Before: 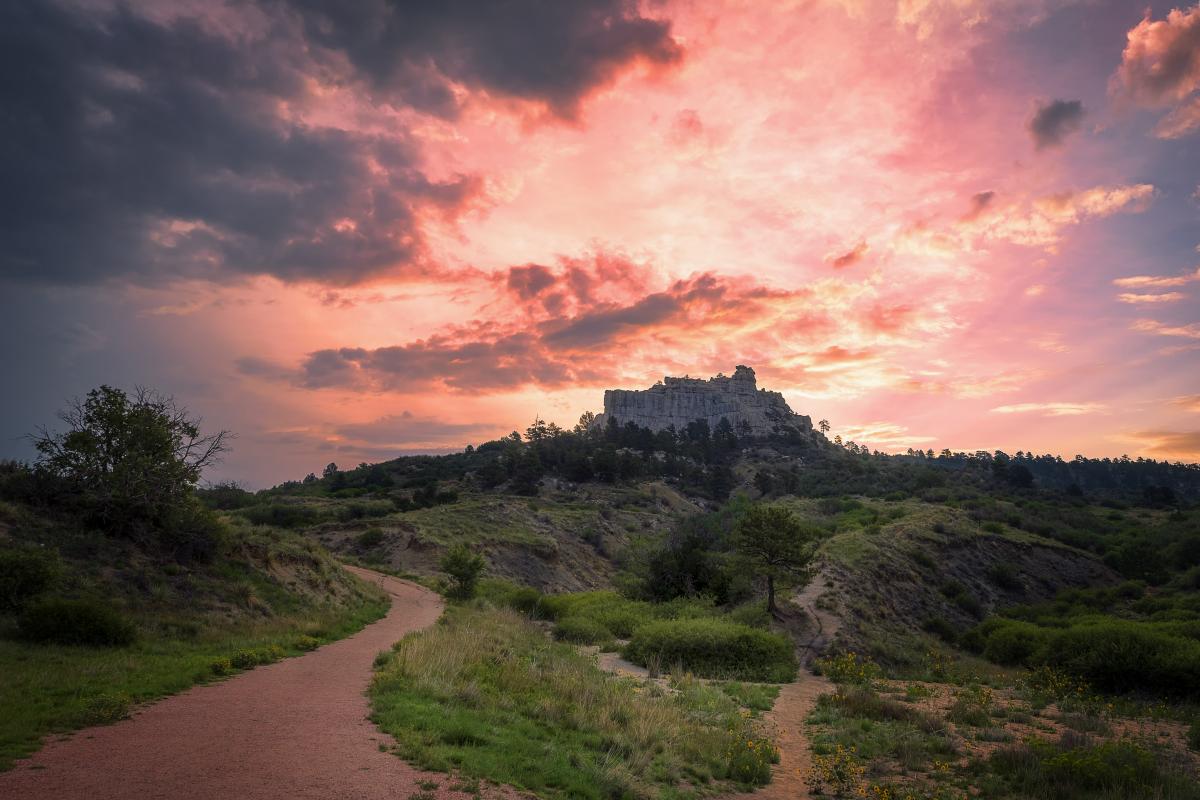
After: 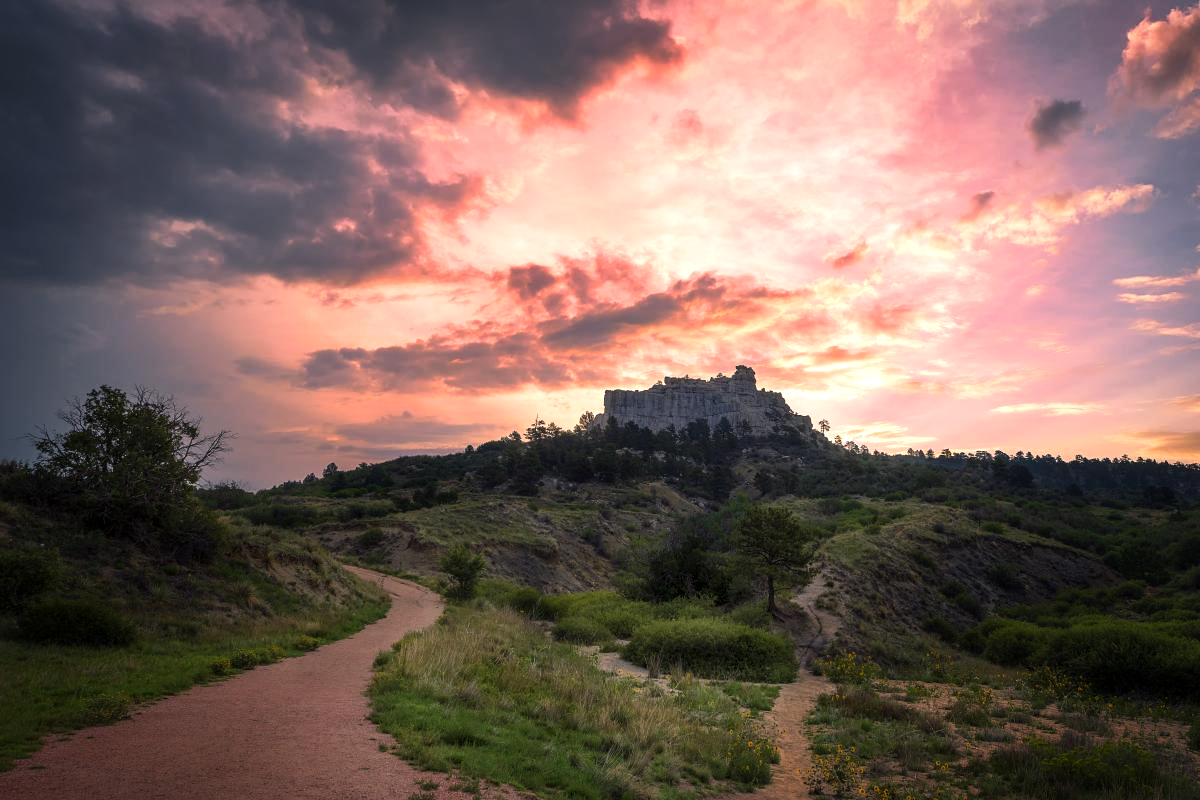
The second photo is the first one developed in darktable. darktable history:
tone equalizer: -8 EV -0.385 EV, -7 EV -0.379 EV, -6 EV -0.324 EV, -5 EV -0.256 EV, -3 EV 0.193 EV, -2 EV 0.353 EV, -1 EV 0.412 EV, +0 EV 0.417 EV, edges refinement/feathering 500, mask exposure compensation -1.57 EV, preserve details no
